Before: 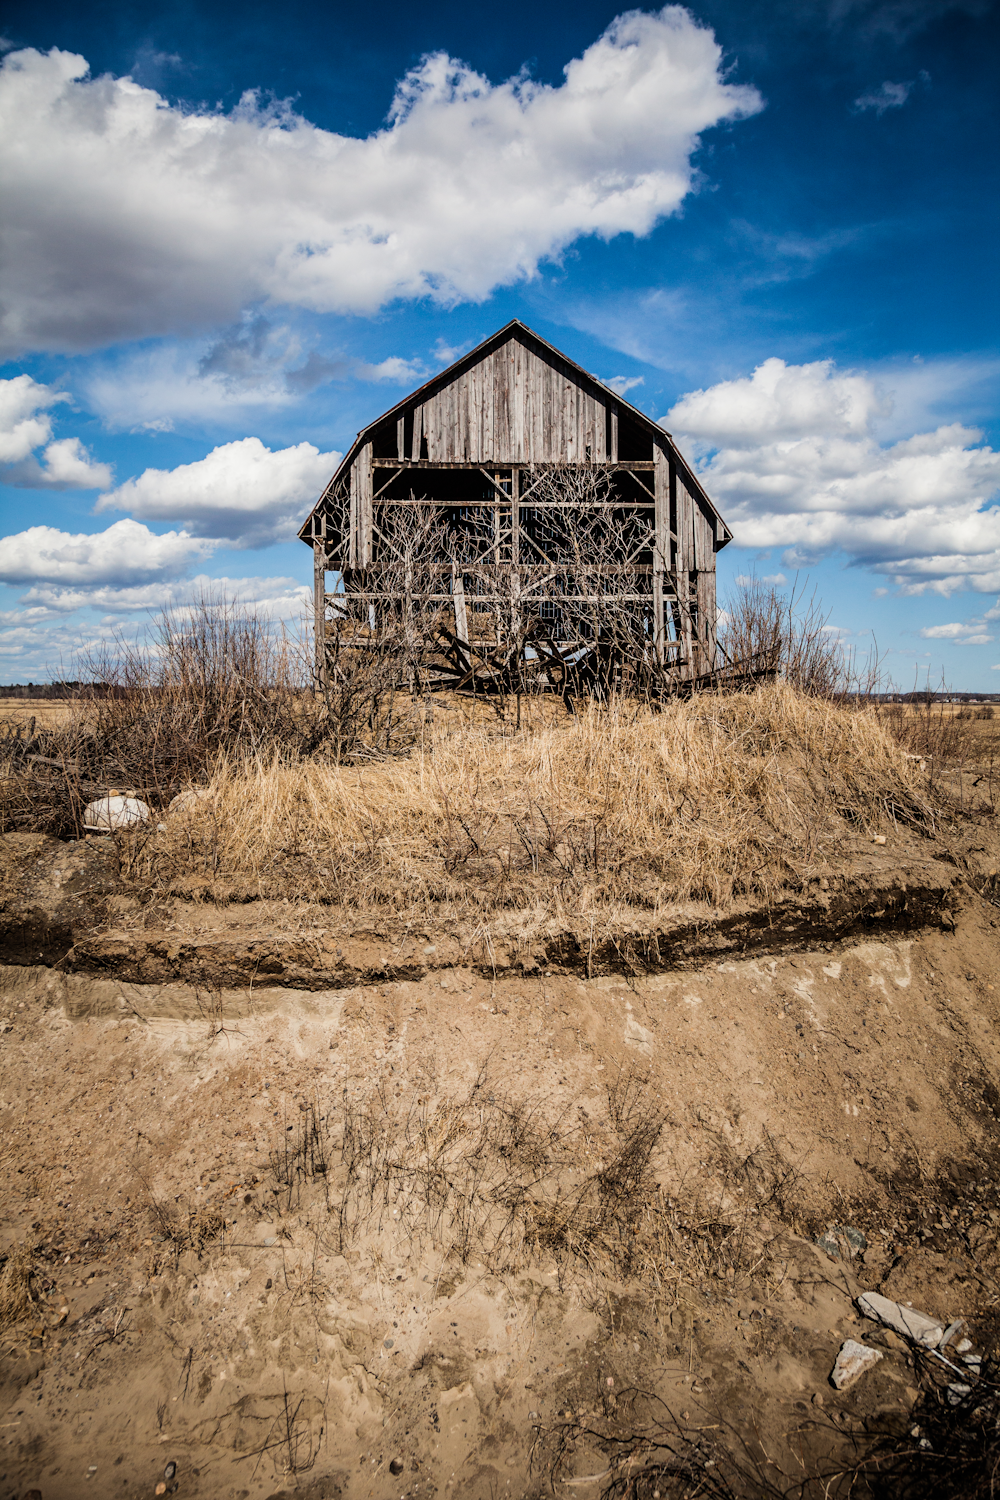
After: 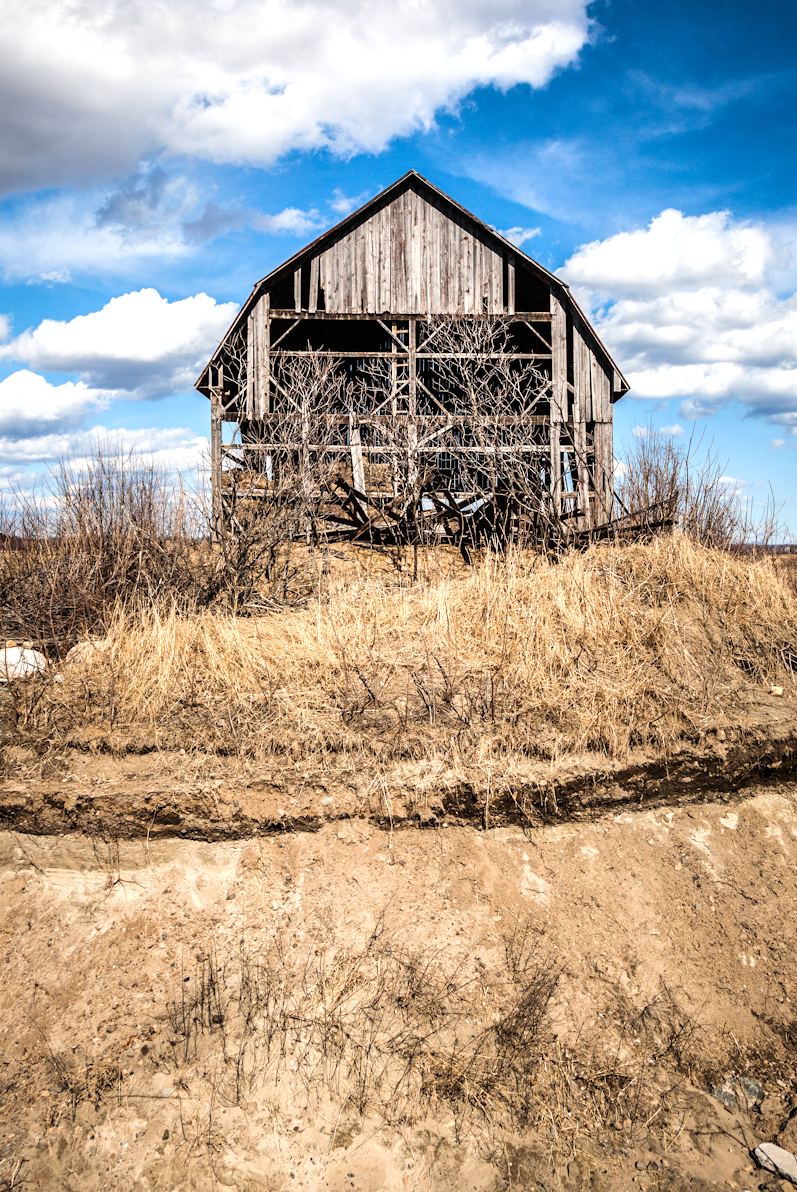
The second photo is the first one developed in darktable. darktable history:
crop and rotate: left 10.395%, top 9.959%, right 9.869%, bottom 10.569%
exposure: exposure 0.602 EV, compensate highlight preservation false
